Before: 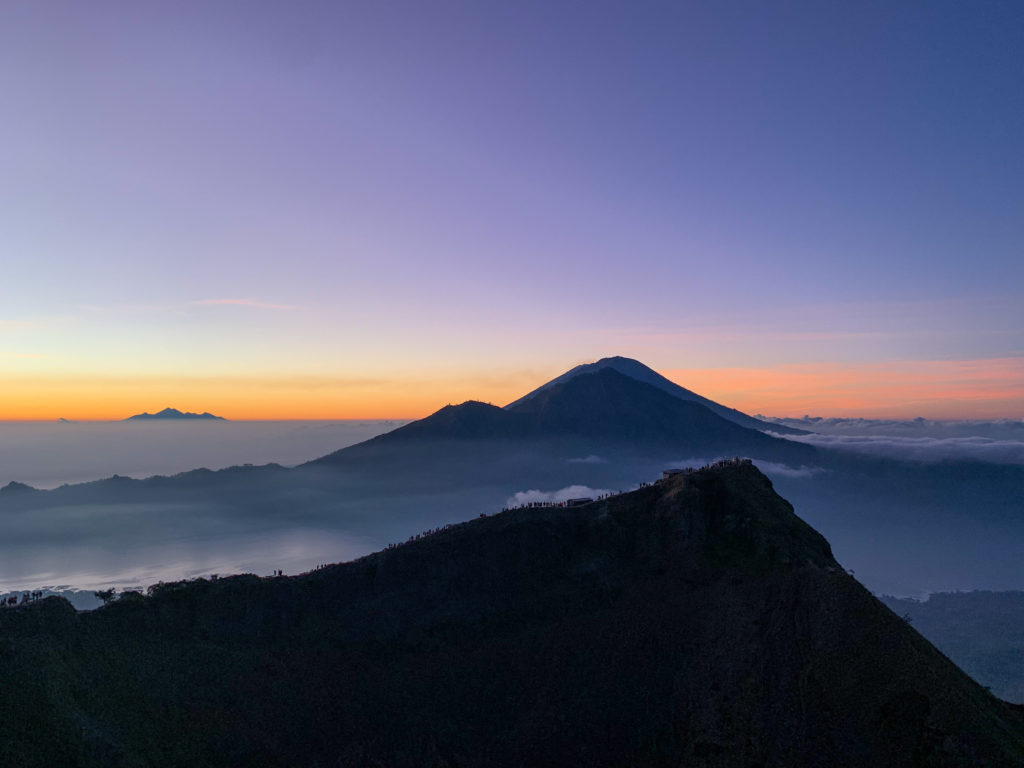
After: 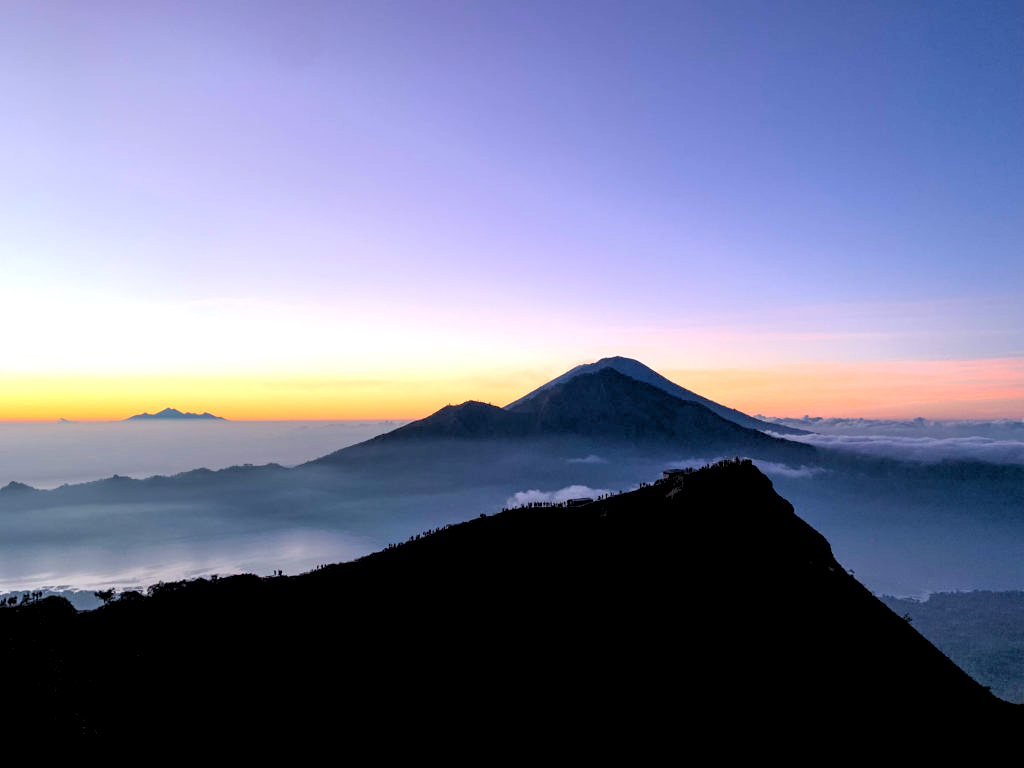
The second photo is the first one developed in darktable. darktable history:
levels: levels [0, 0.43, 0.859]
rgb levels: levels [[0.013, 0.434, 0.89], [0, 0.5, 1], [0, 0.5, 1]]
